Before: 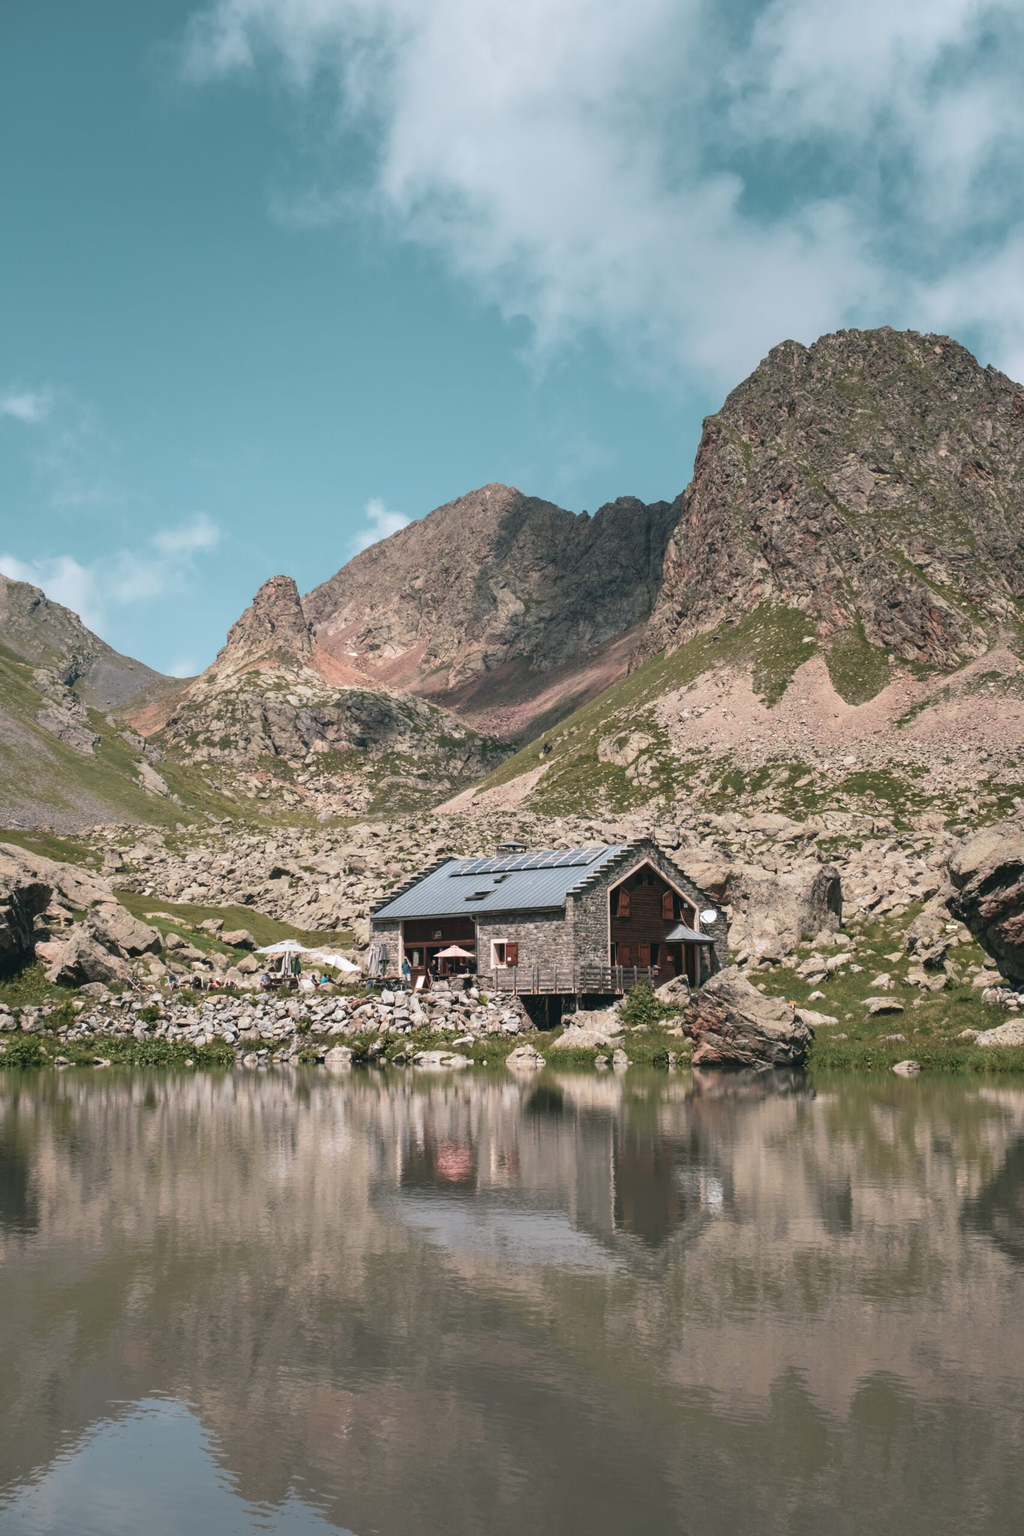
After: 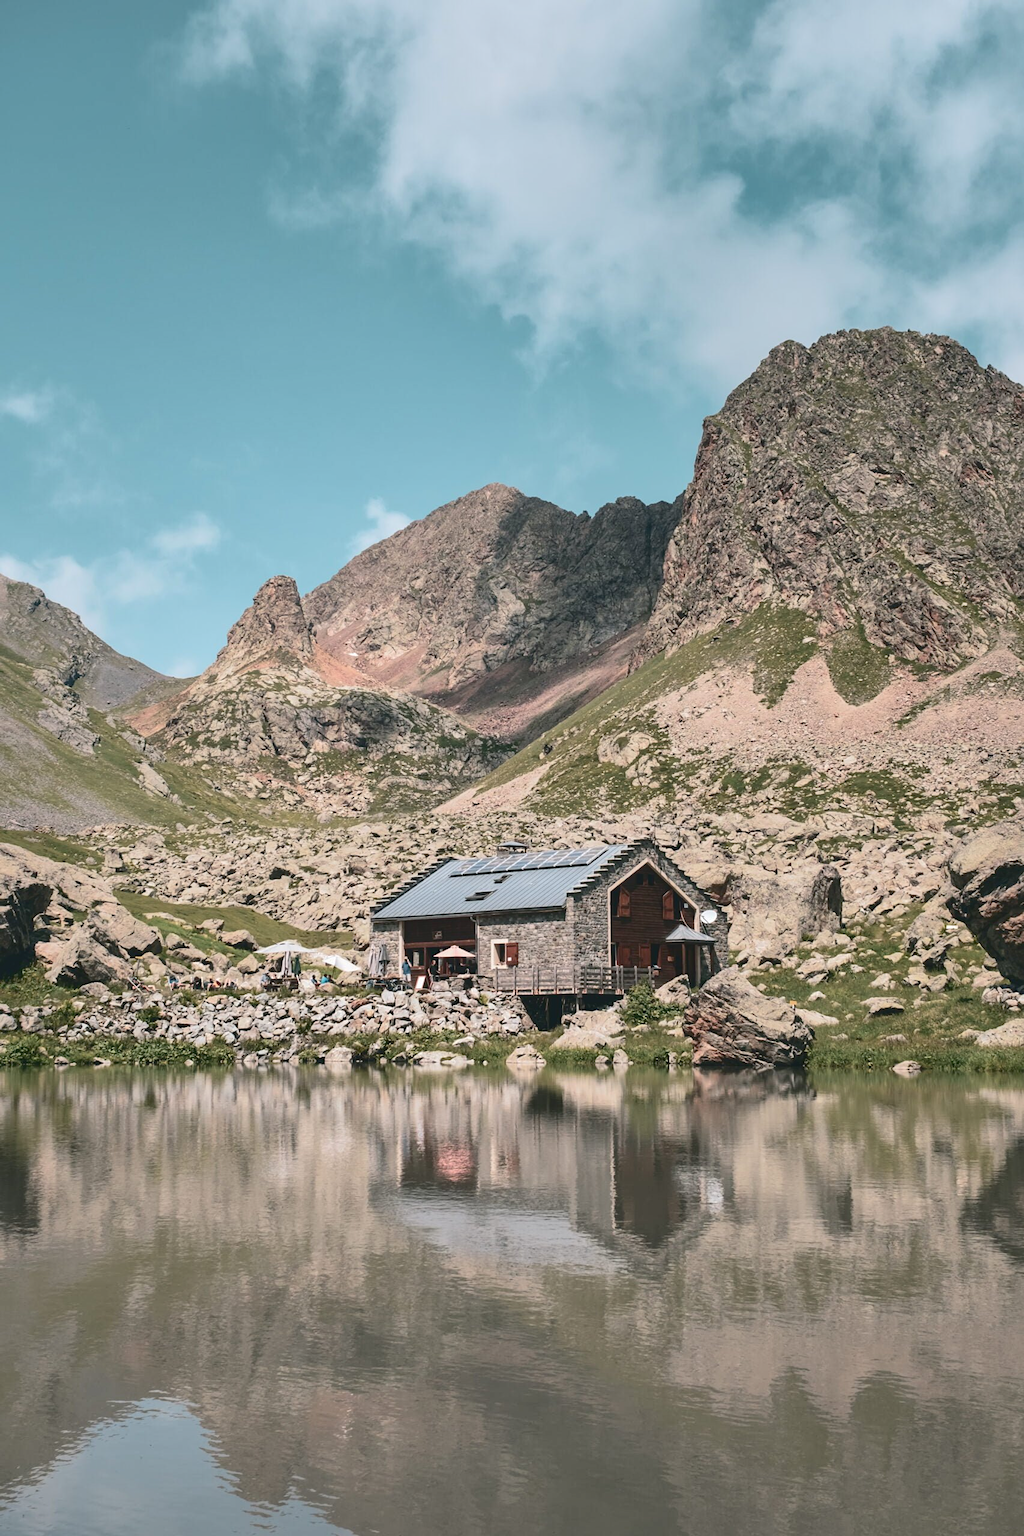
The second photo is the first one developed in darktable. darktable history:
sharpen: amount 0.205
tone curve: curves: ch0 [(0, 0) (0.003, 0.042) (0.011, 0.043) (0.025, 0.047) (0.044, 0.059) (0.069, 0.07) (0.1, 0.085) (0.136, 0.107) (0.177, 0.139) (0.224, 0.185) (0.277, 0.258) (0.335, 0.34) (0.399, 0.434) (0.468, 0.526) (0.543, 0.623) (0.623, 0.709) (0.709, 0.794) (0.801, 0.866) (0.898, 0.919) (1, 1)], color space Lab, independent channels, preserve colors none
shadows and highlights: on, module defaults
